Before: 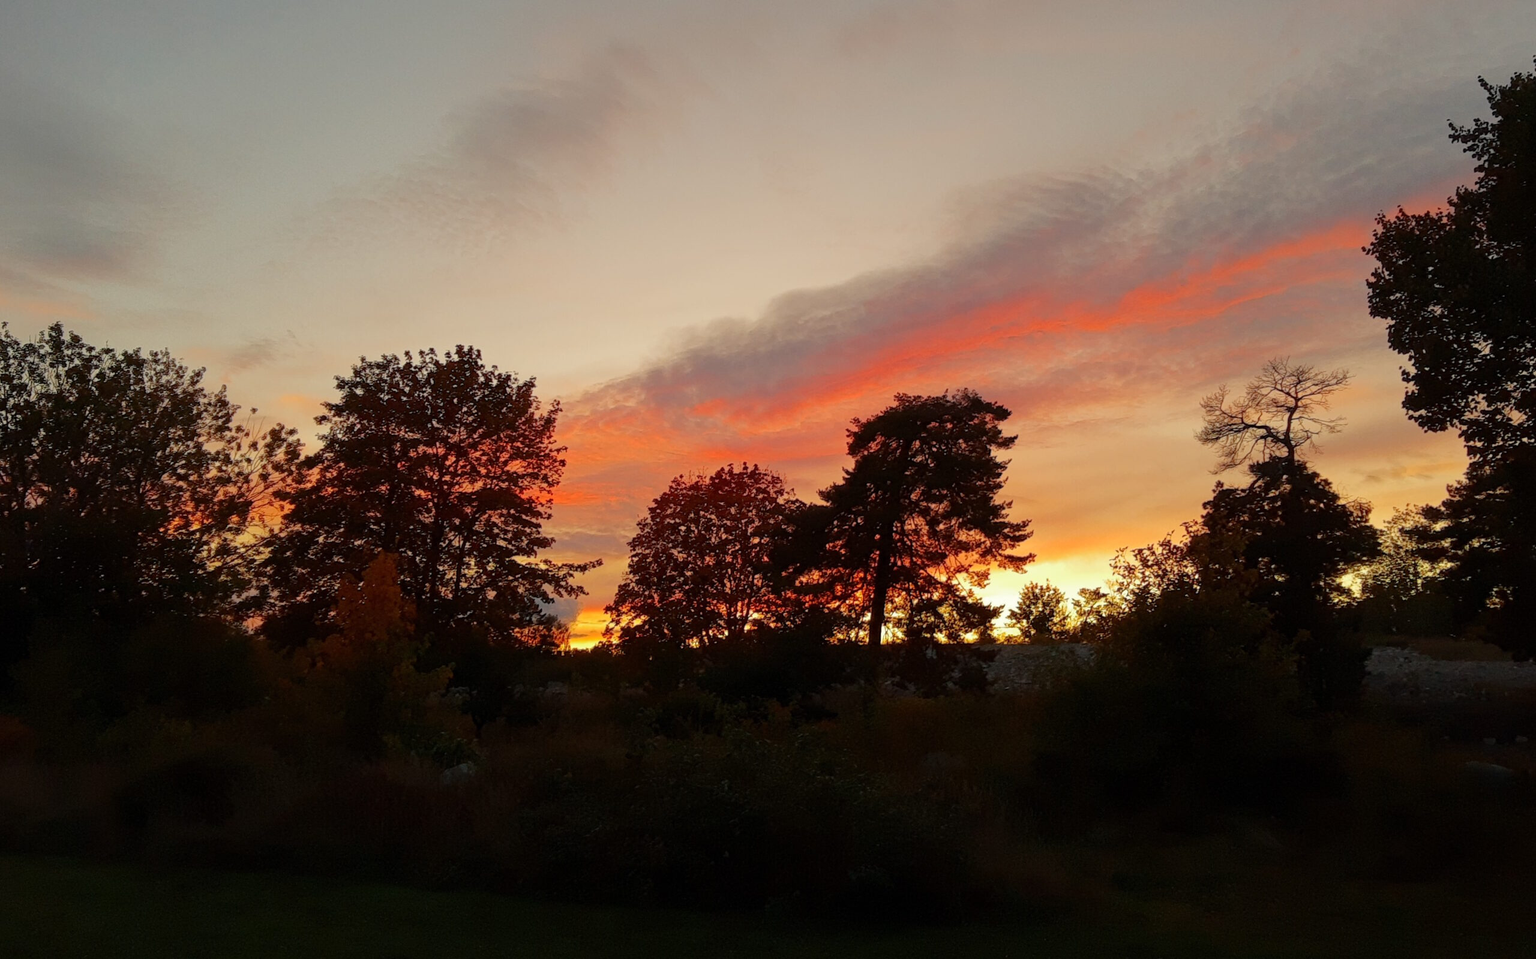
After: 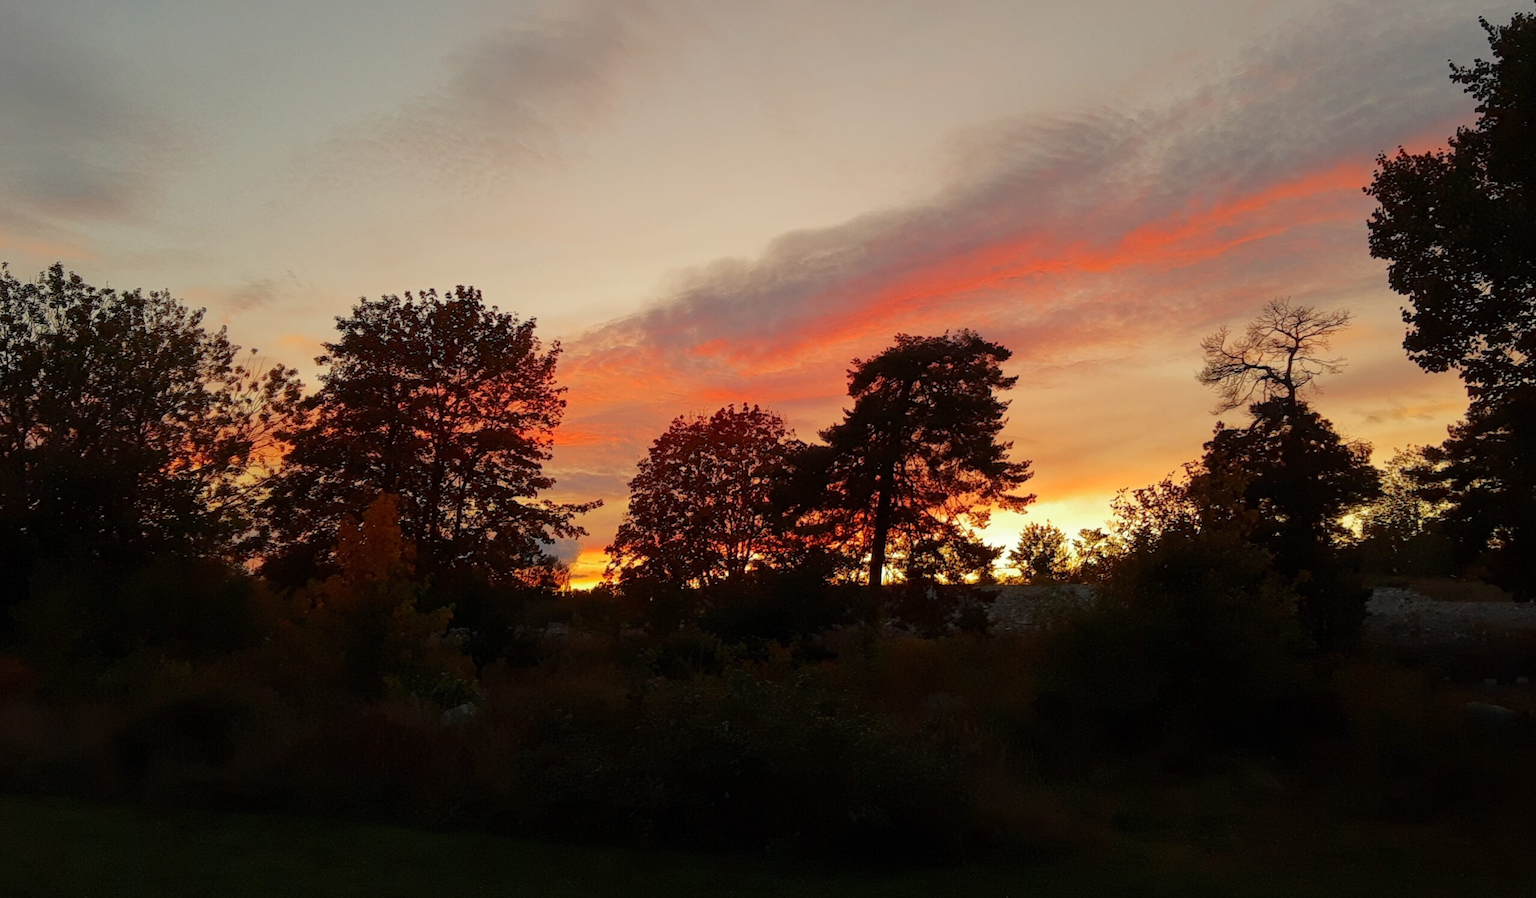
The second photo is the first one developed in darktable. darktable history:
crop and rotate: top 6.358%
